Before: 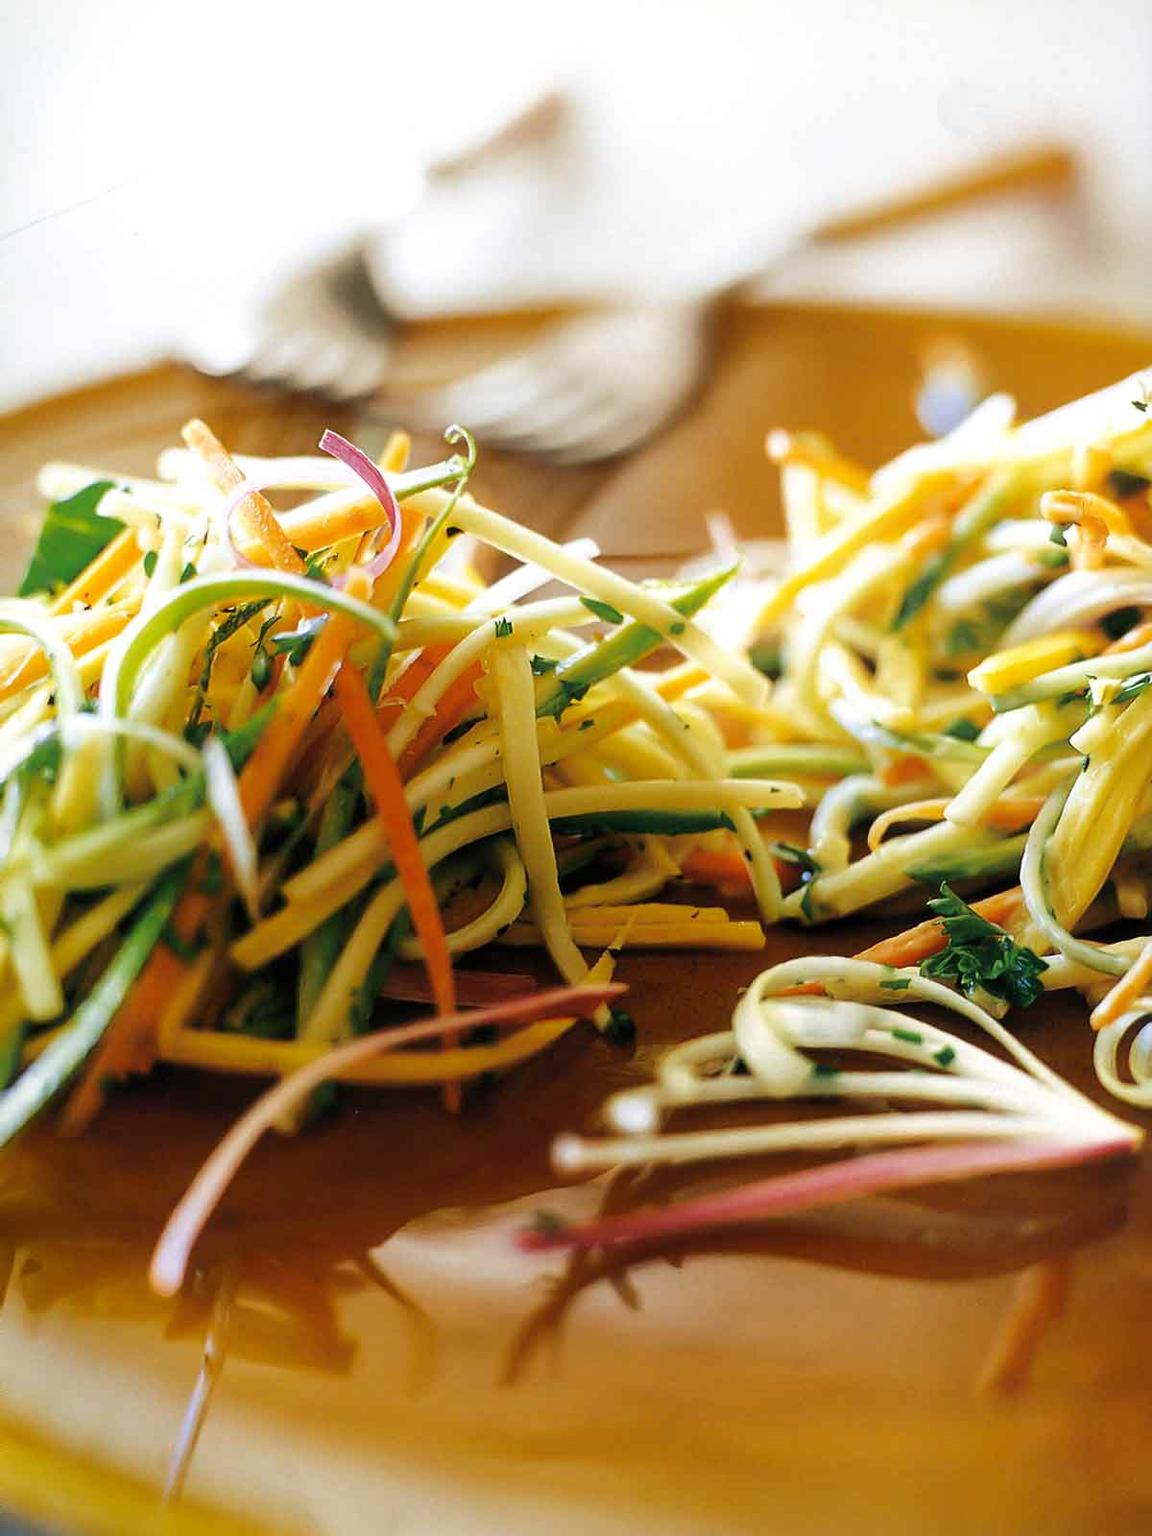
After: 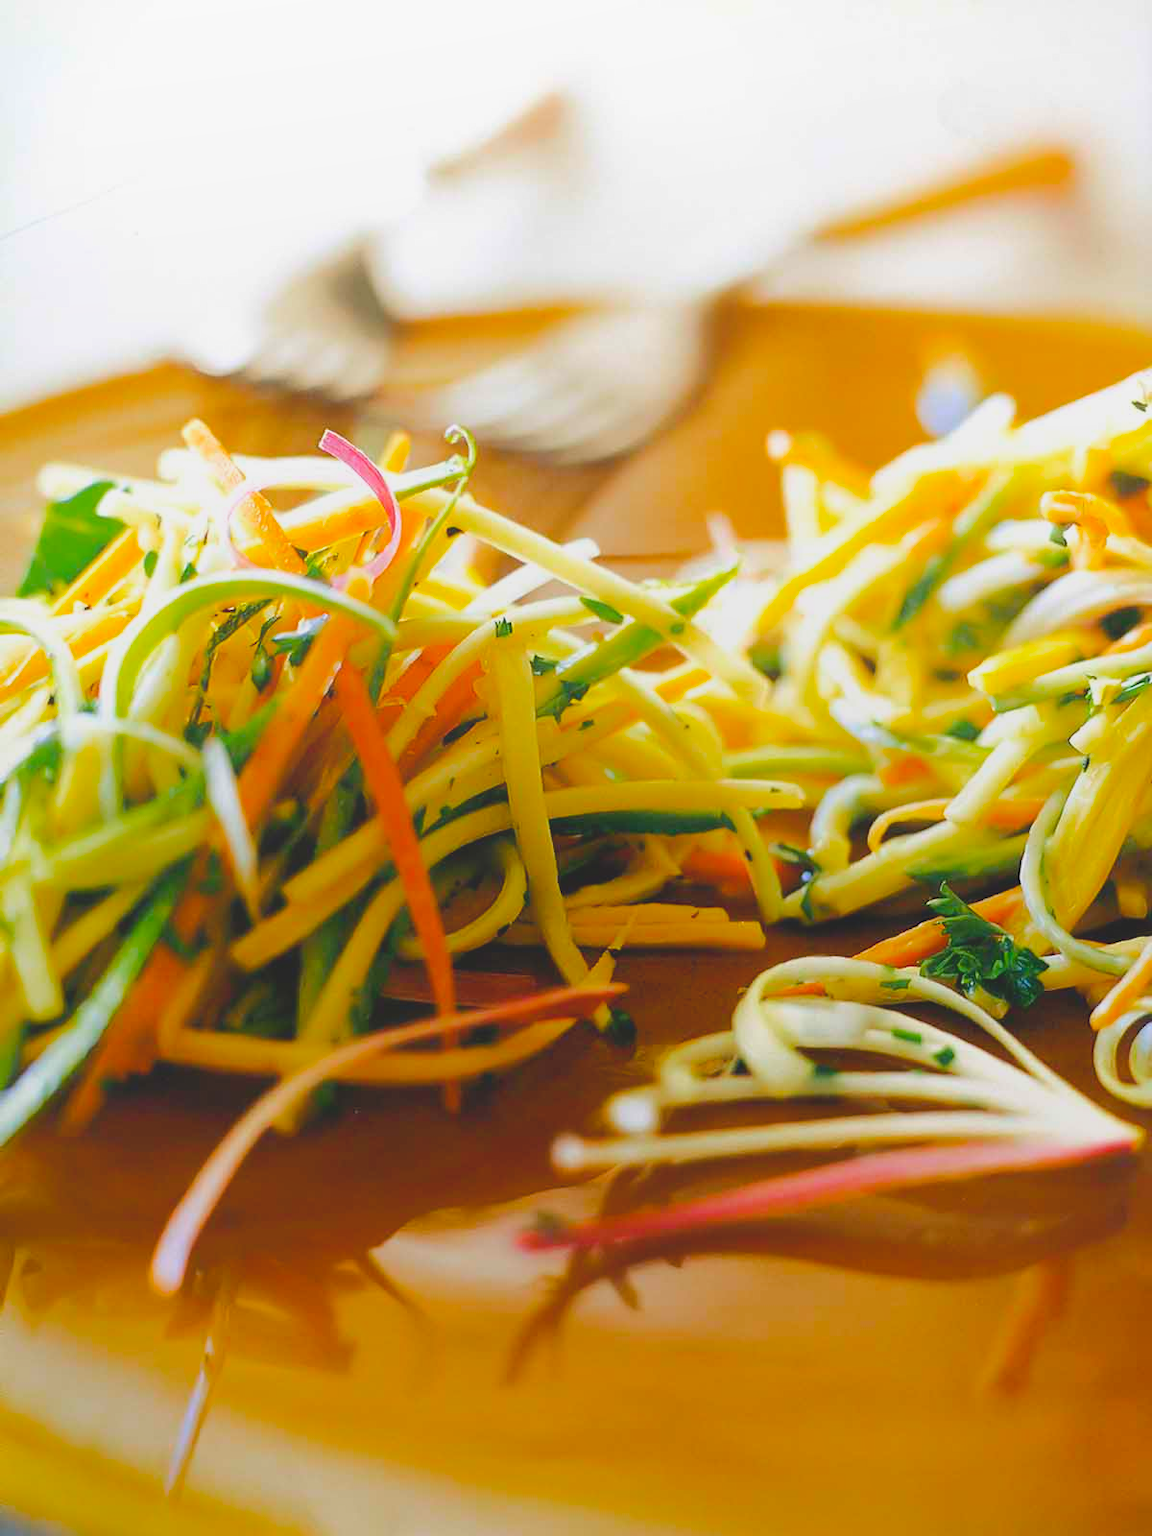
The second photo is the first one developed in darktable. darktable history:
color balance rgb: perceptual saturation grading › global saturation 25.011%, perceptual brilliance grading › mid-tones 9.727%, perceptual brilliance grading › shadows 15.071%
local contrast: detail 69%
